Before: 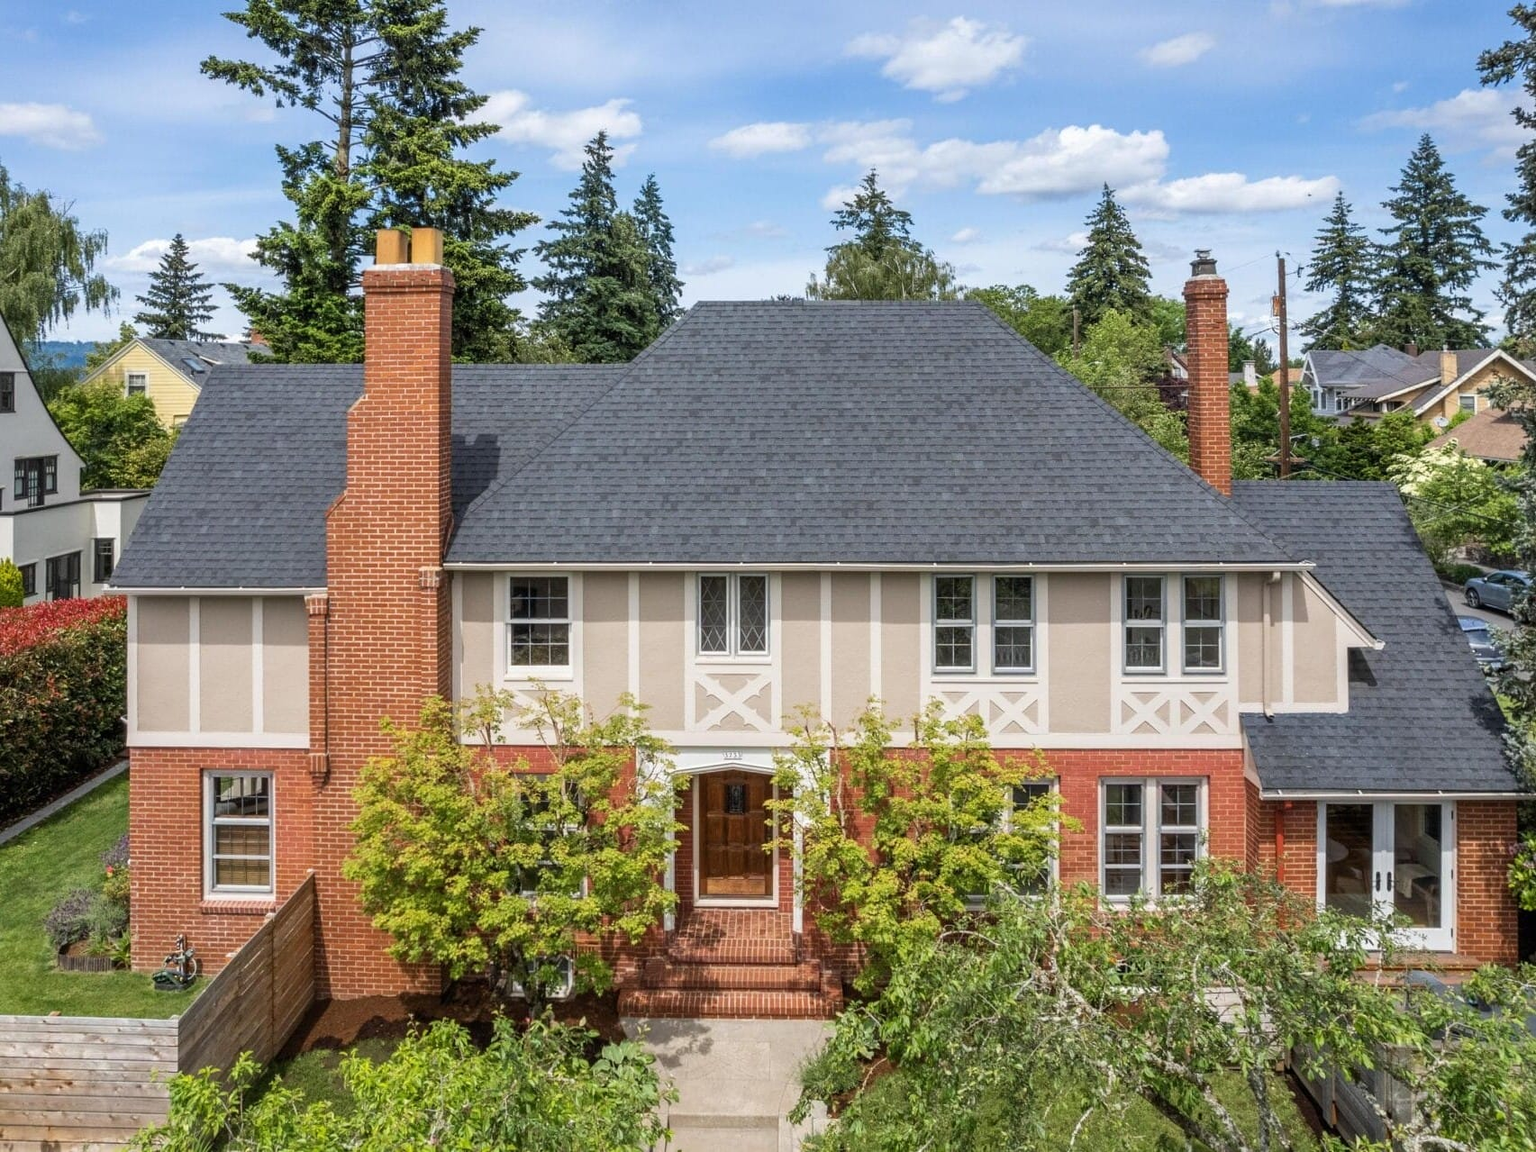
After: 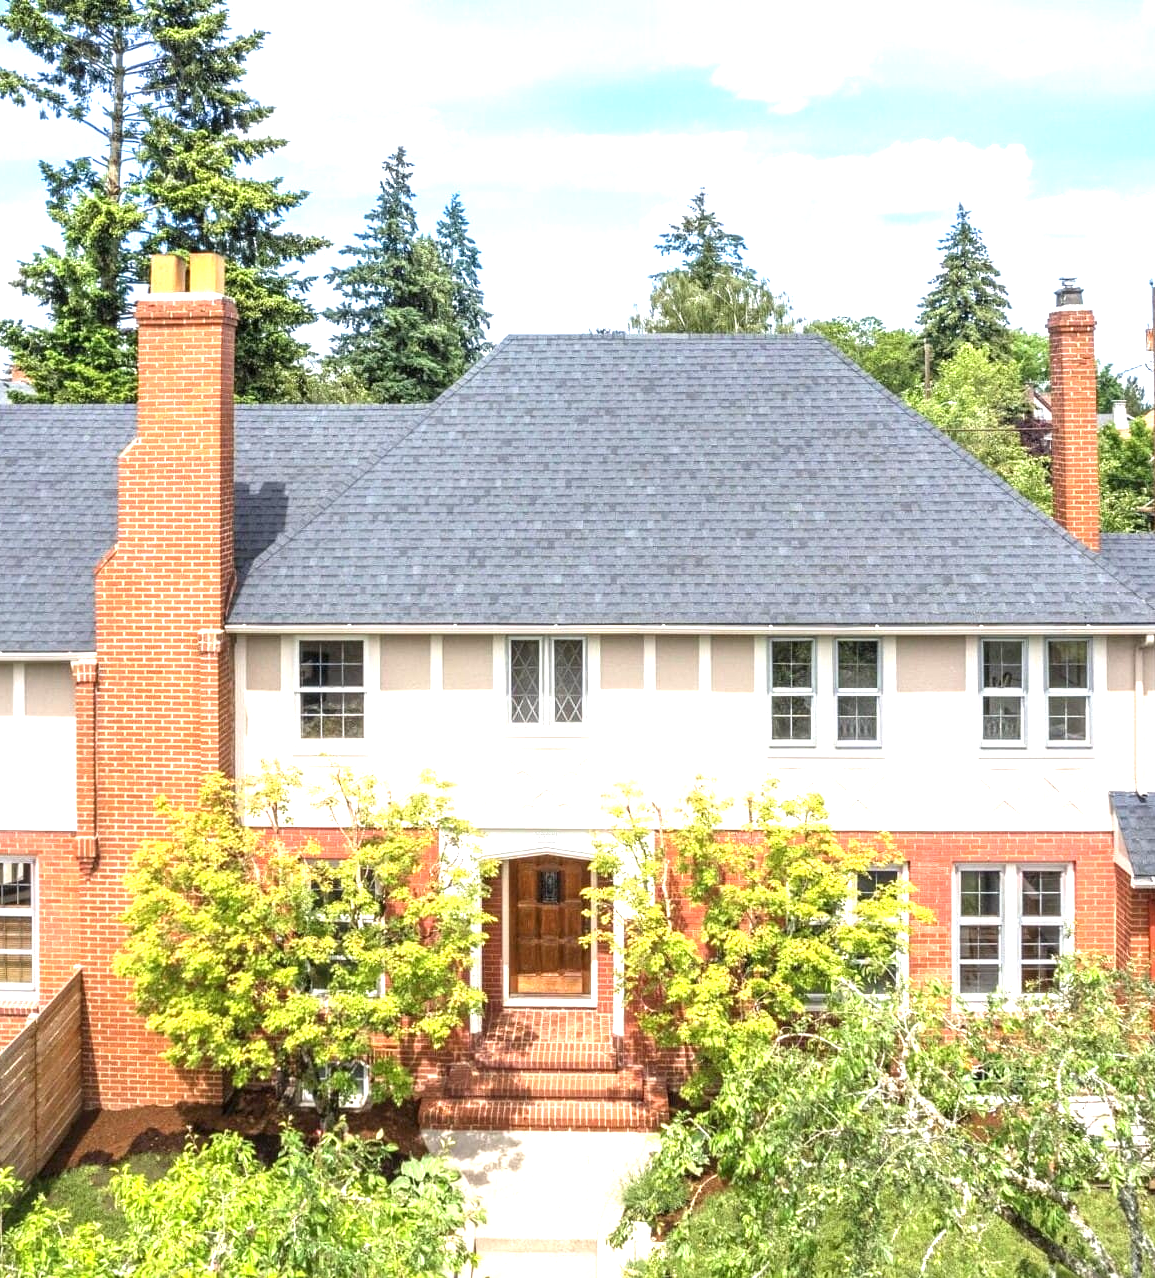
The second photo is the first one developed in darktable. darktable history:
exposure: black level correction 0, exposure 1.442 EV, compensate exposure bias true, compensate highlight preservation false
crop and rotate: left 15.68%, right 16.572%
